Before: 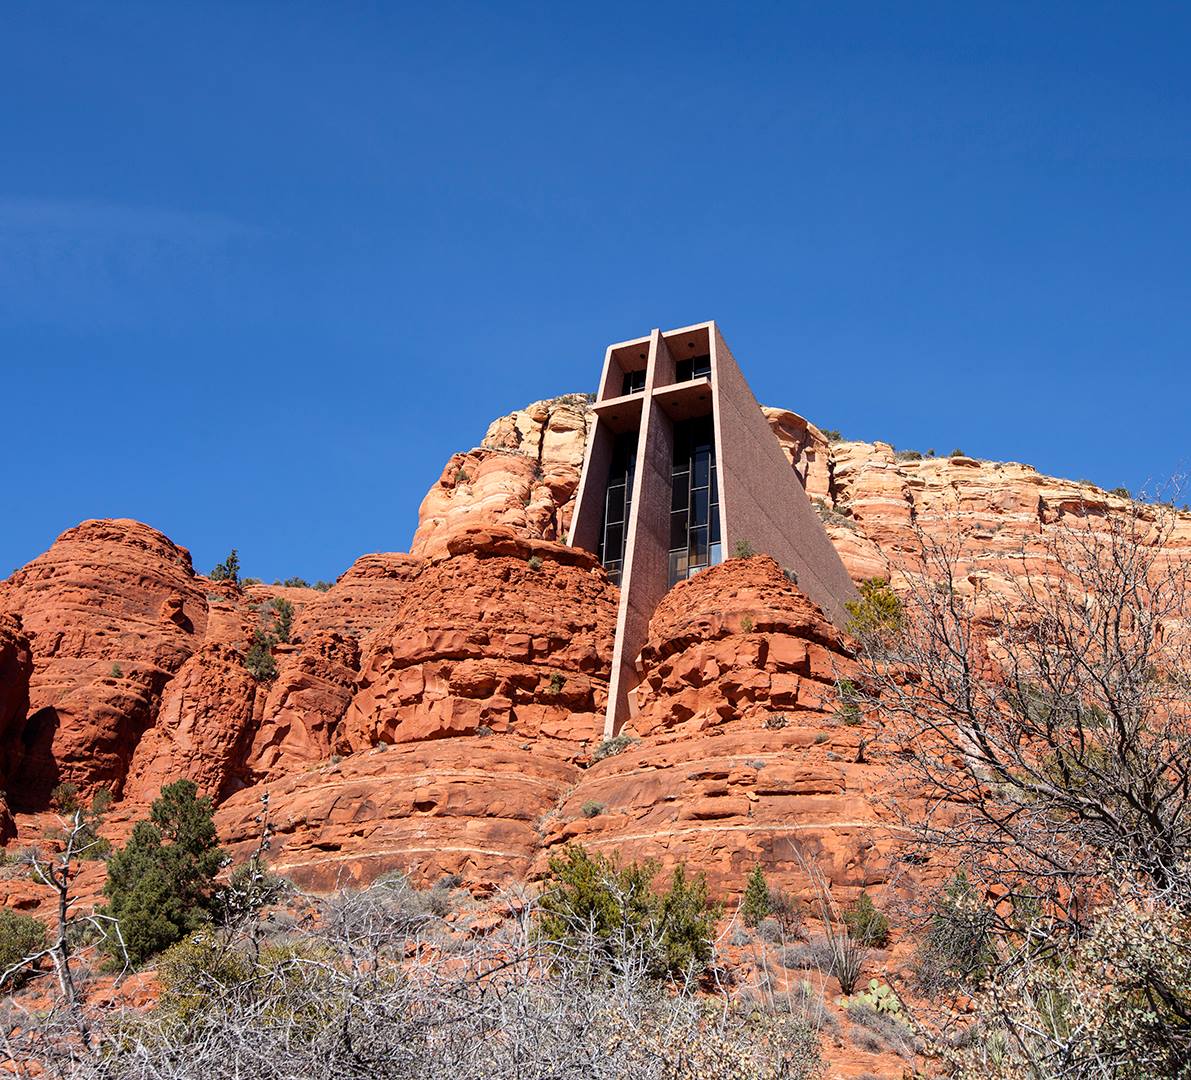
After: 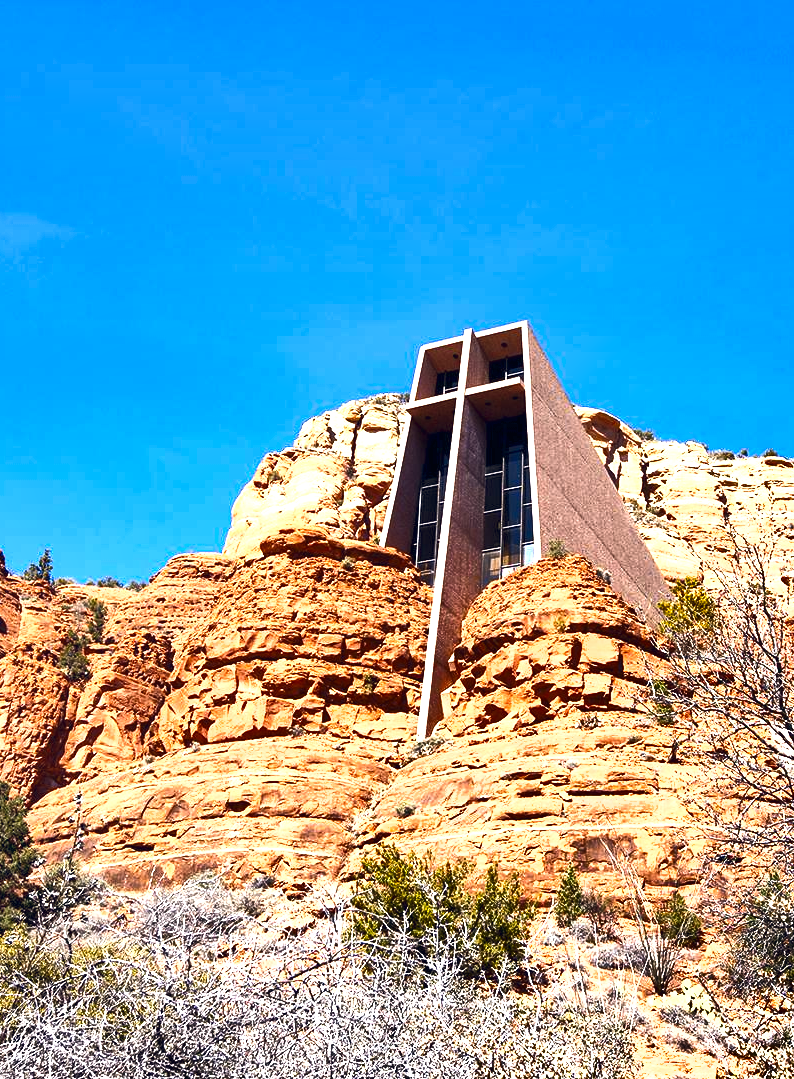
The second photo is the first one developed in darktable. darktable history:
crop and rotate: left 15.754%, right 17.579%
white balance: red 0.98, blue 1.034
shadows and highlights: radius 171.16, shadows 27, white point adjustment 3.13, highlights -67.95, soften with gaussian
exposure: black level correction 0, exposure 1.45 EV, compensate exposure bias true, compensate highlight preservation false
color balance rgb: shadows lift › hue 87.51°, highlights gain › chroma 1.62%, highlights gain › hue 55.1°, global offset › chroma 0.1%, global offset › hue 253.66°, linear chroma grading › global chroma 0.5%
color balance: contrast -0.5%
color contrast: green-magenta contrast 0.8, blue-yellow contrast 1.1, unbound 0
